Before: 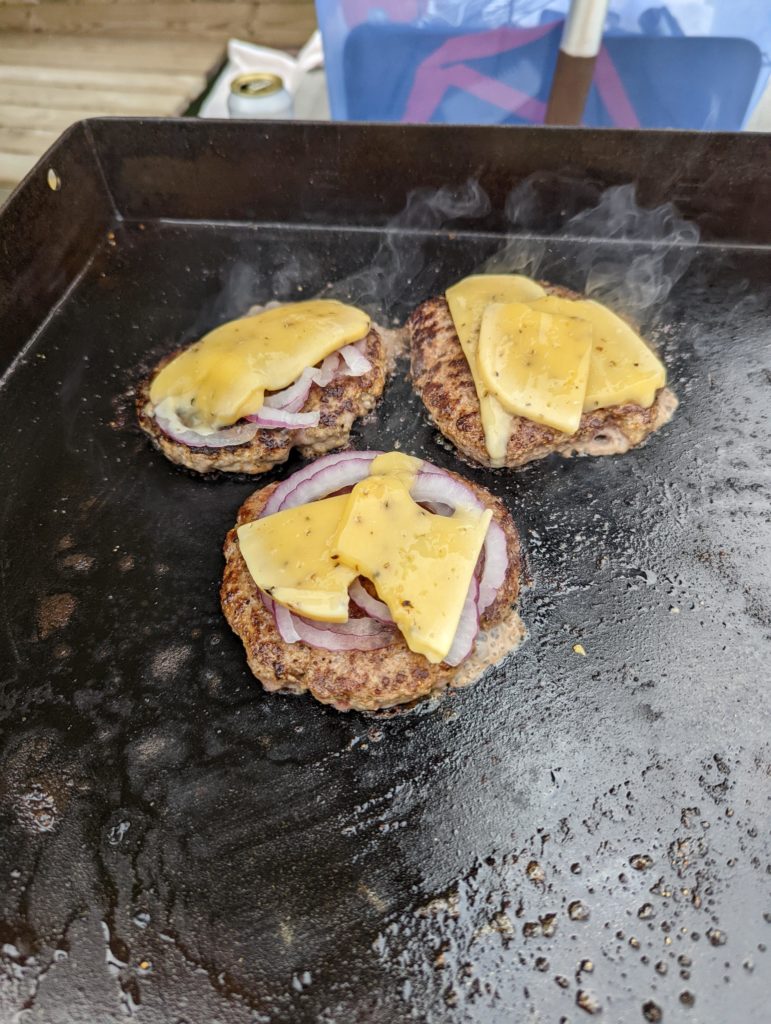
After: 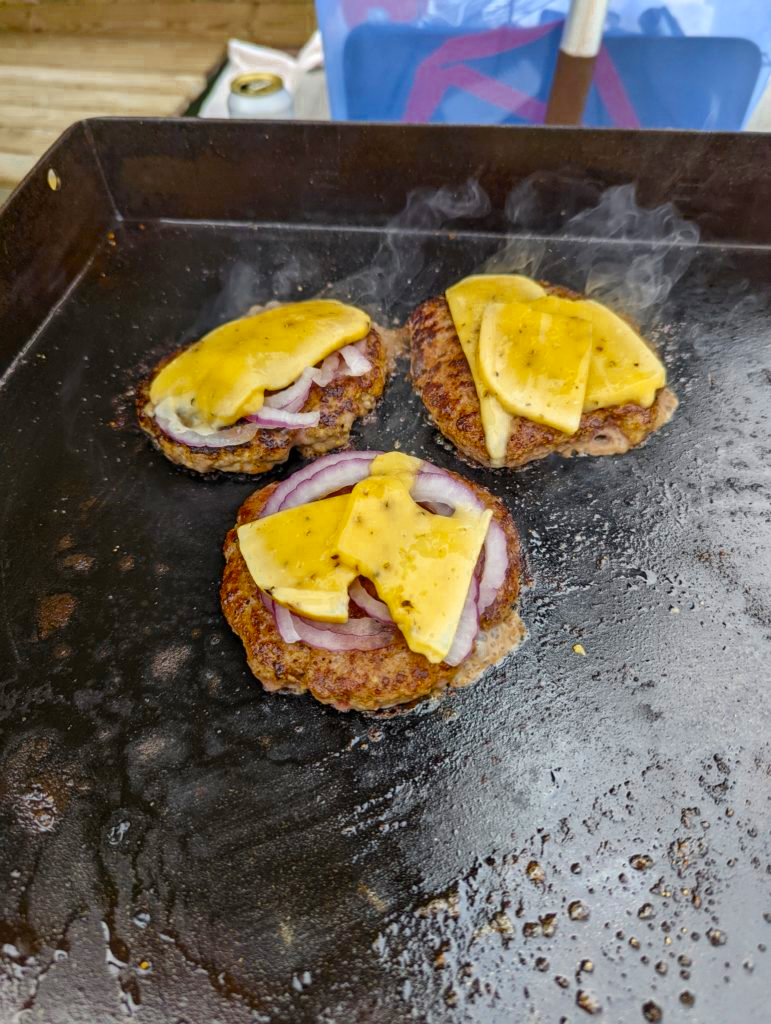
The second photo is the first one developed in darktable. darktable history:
color zones: curves: ch0 [(0.11, 0.396) (0.195, 0.36) (0.25, 0.5) (0.303, 0.412) (0.357, 0.544) (0.75, 0.5) (0.967, 0.328)]; ch1 [(0, 0.468) (0.112, 0.512) (0.202, 0.6) (0.25, 0.5) (0.307, 0.352) (0.357, 0.544) (0.75, 0.5) (0.963, 0.524)]
color balance rgb: perceptual saturation grading › global saturation 25%, global vibrance 20%
